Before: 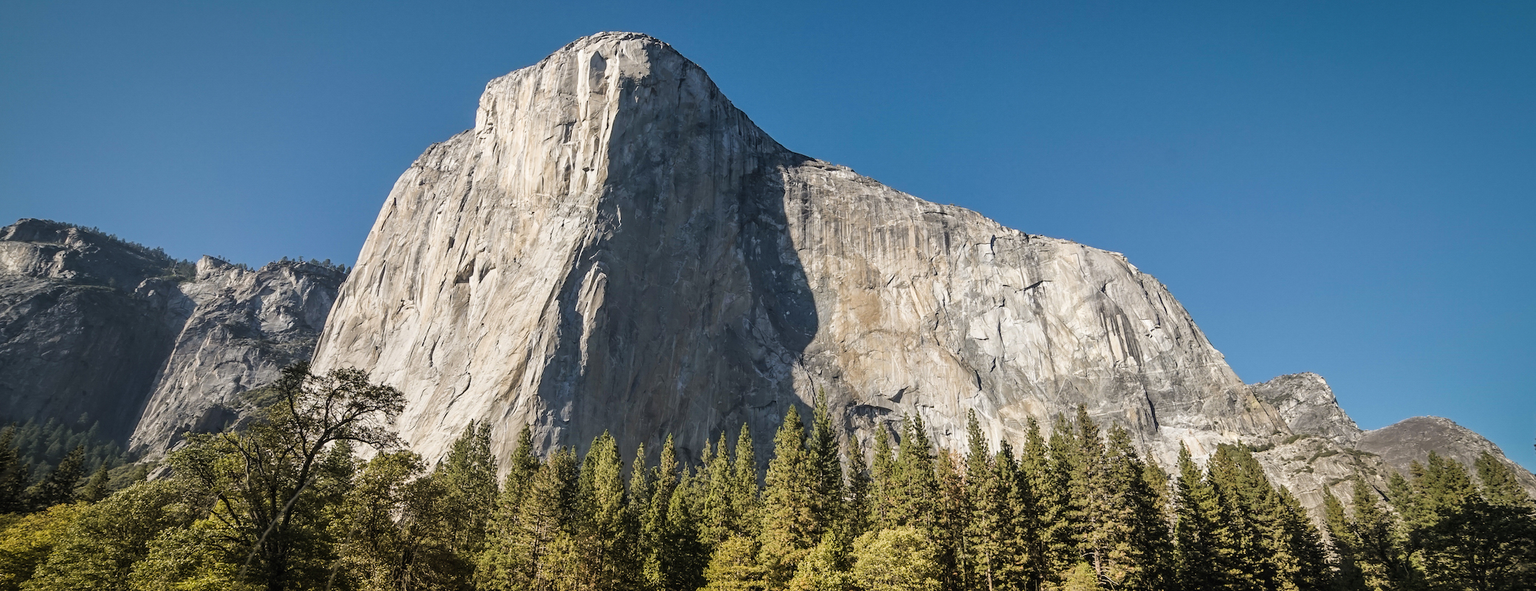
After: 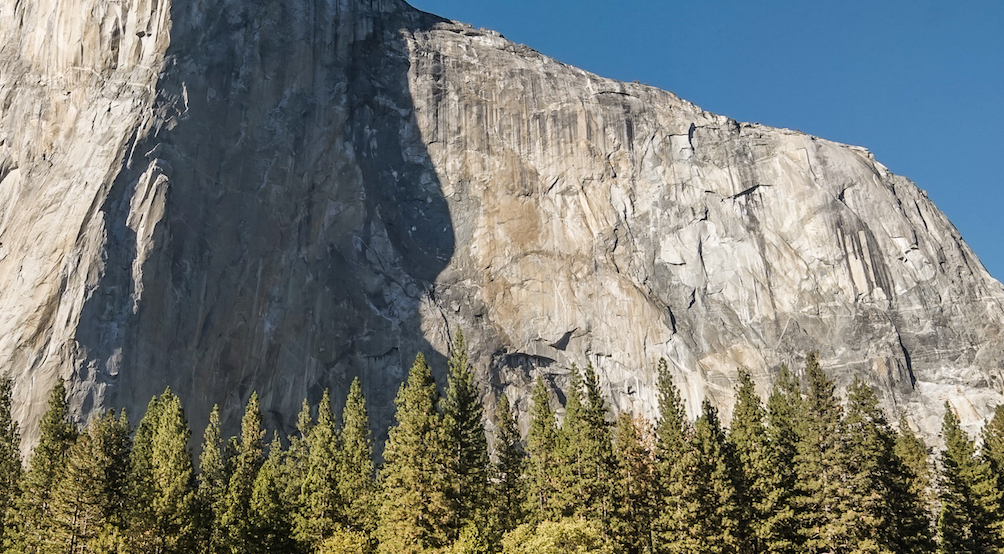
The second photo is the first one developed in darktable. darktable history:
color correction: highlights b* 0.01, saturation 0.994
crop: left 31.408%, top 24.4%, right 20.275%, bottom 6.231%
